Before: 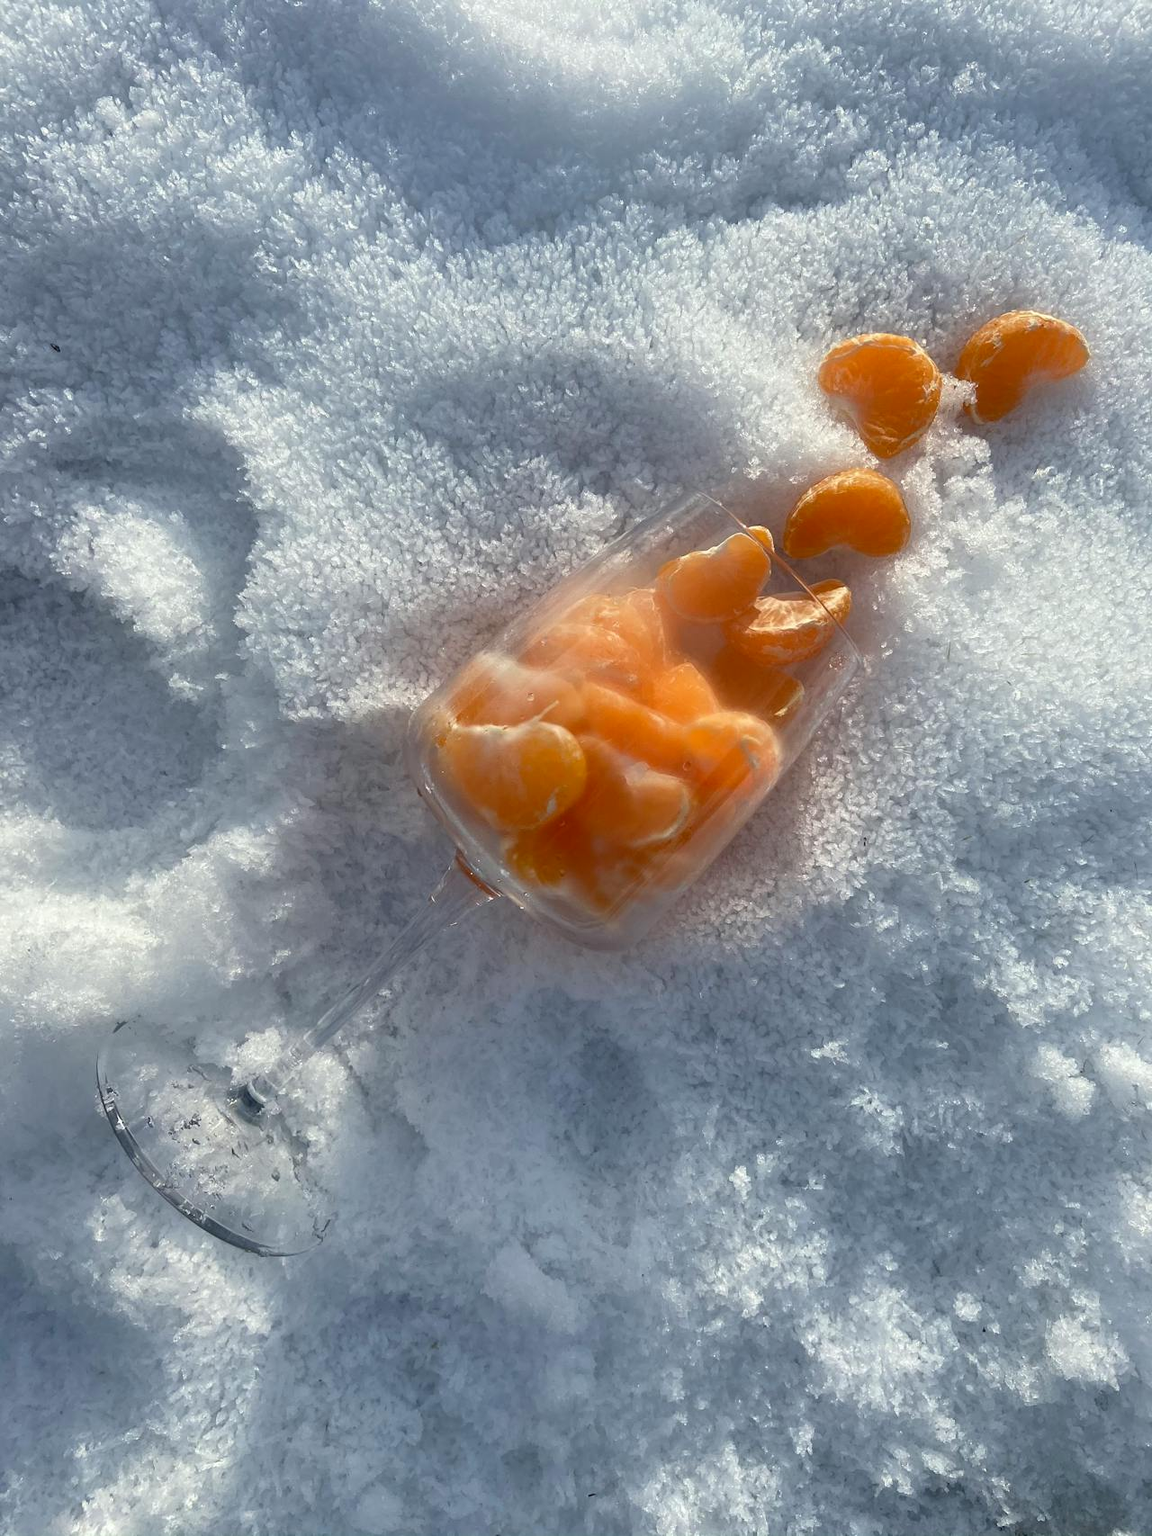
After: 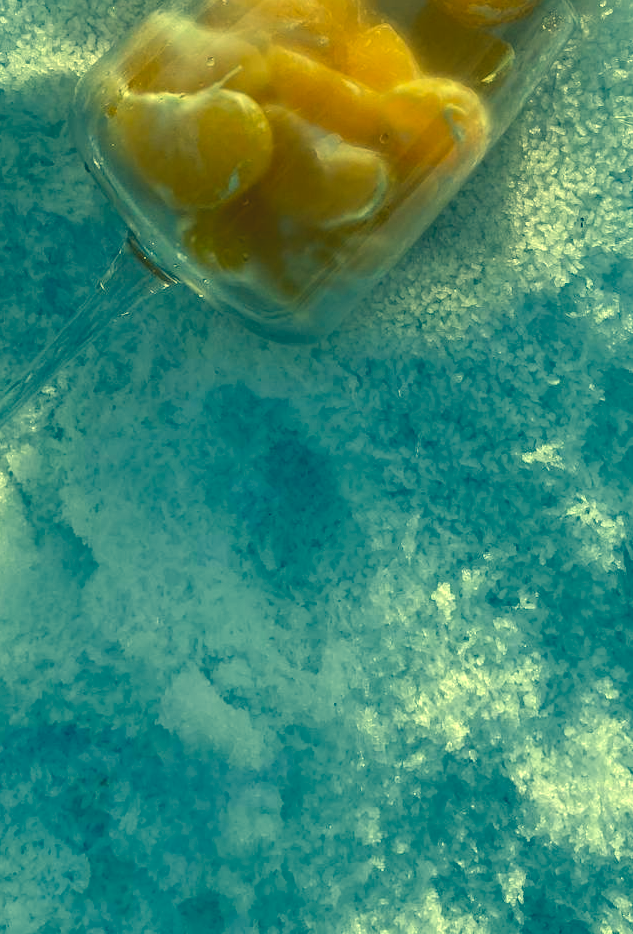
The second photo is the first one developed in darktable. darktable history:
color correction: highlights a* -15.58, highlights b* 40, shadows a* -40, shadows b* -26.18
crop: left 29.672%, top 41.786%, right 20.851%, bottom 3.487%
shadows and highlights: low approximation 0.01, soften with gaussian
local contrast: on, module defaults
